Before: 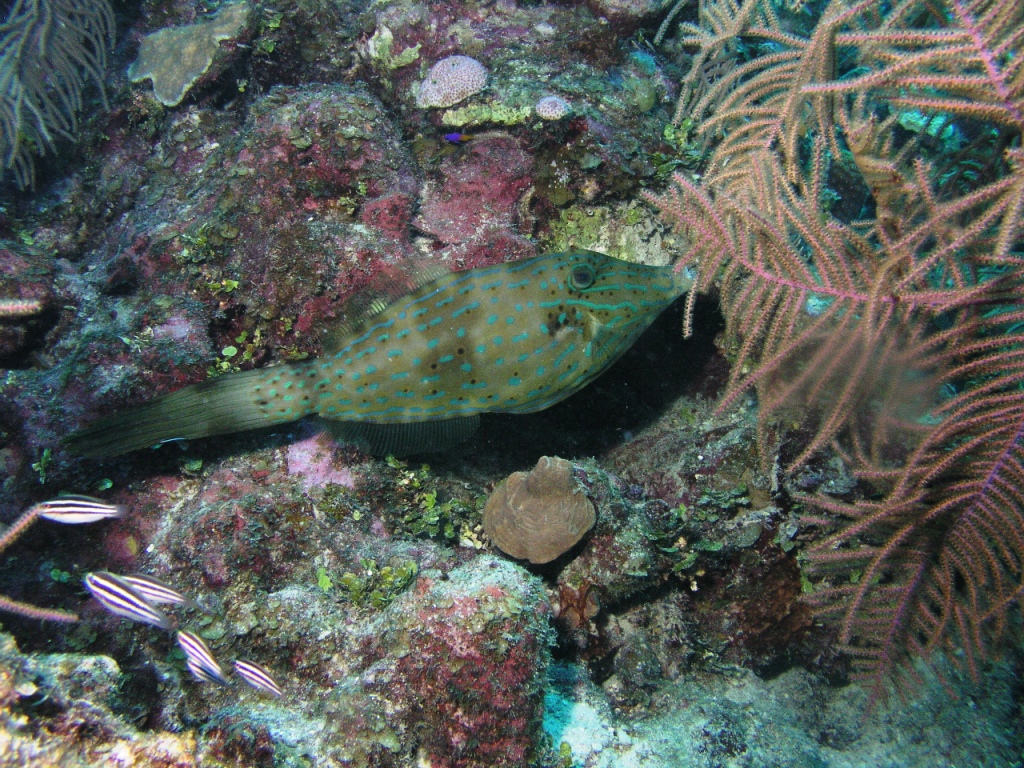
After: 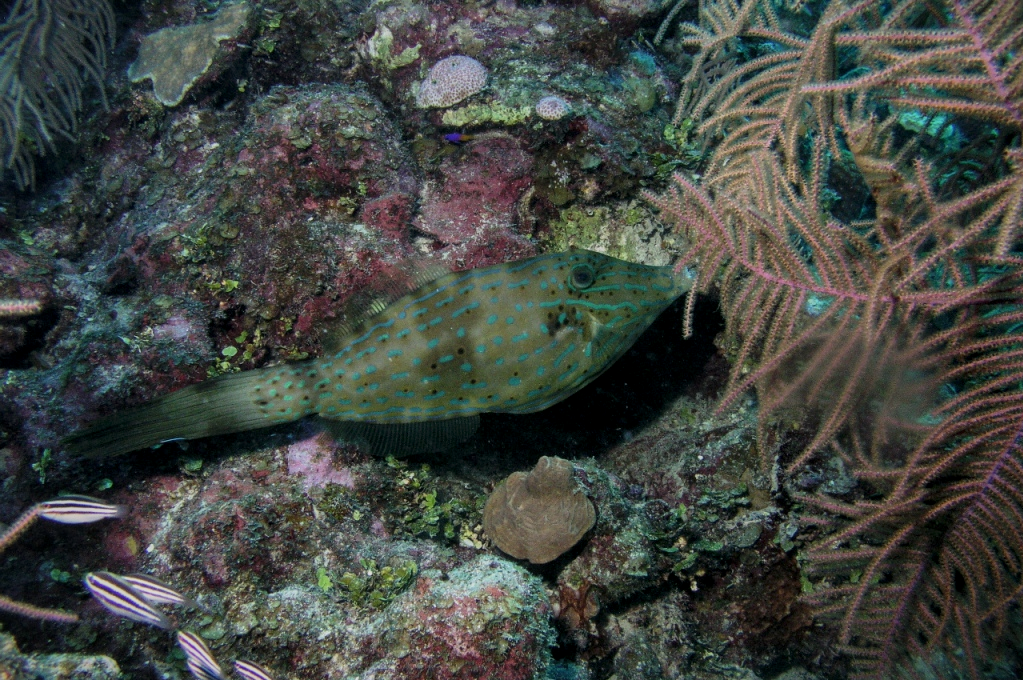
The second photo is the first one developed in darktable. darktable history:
exposure: black level correction 0, exposure -0.679 EV, compensate highlight preservation false
vignetting: fall-off start 100.36%, fall-off radius 64.98%, brightness -0.583, saturation -0.128, automatic ratio true
local contrast: detail 130%
crop and rotate: top 0%, bottom 11.346%
